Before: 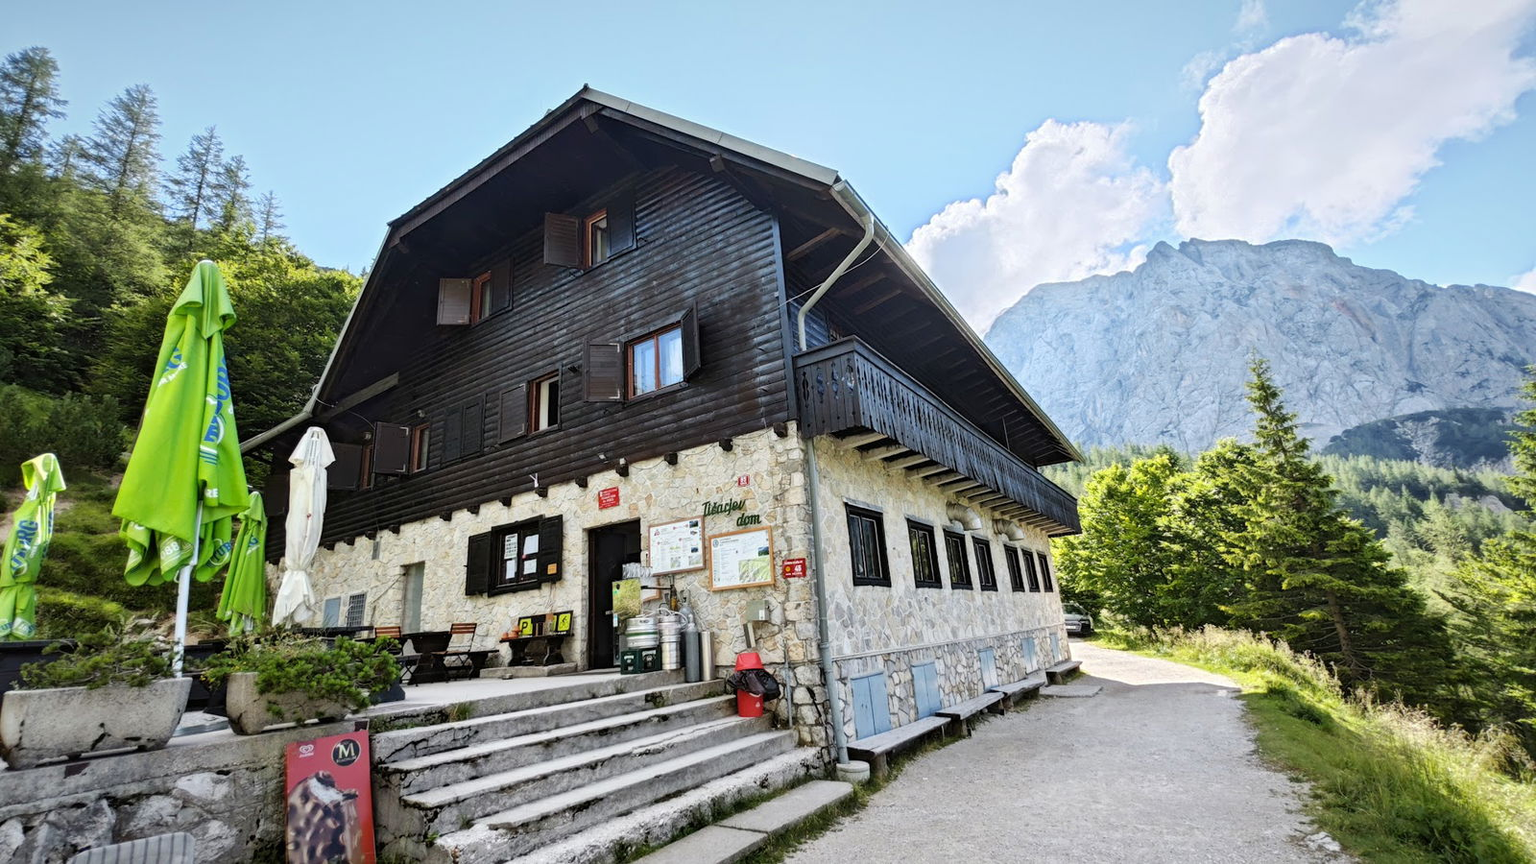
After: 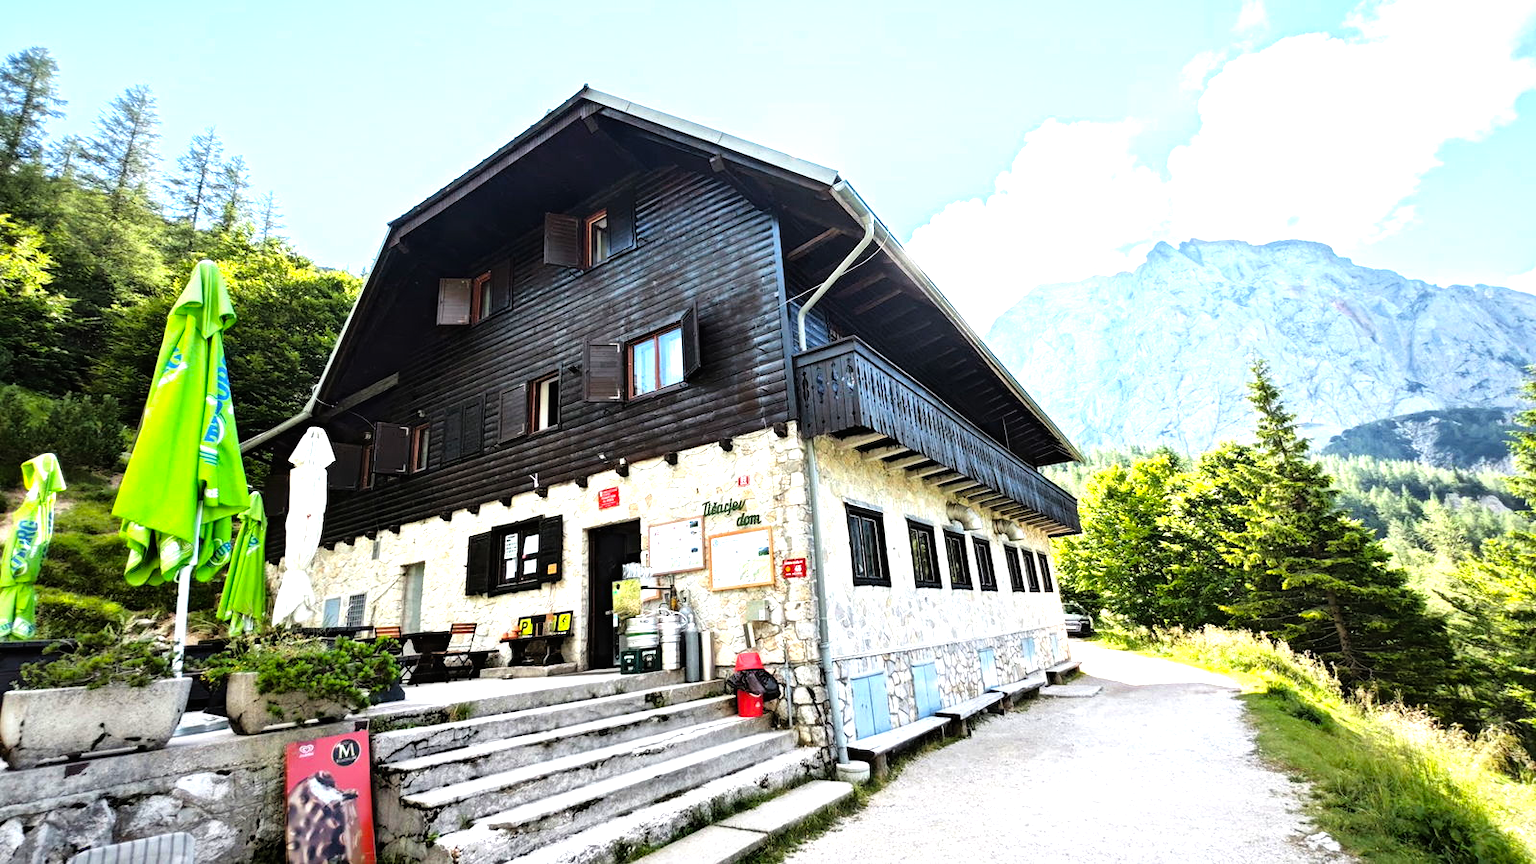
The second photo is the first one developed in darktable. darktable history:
tone equalizer: -8 EV -1.1 EV, -7 EV -1.02 EV, -6 EV -0.856 EV, -5 EV -0.601 EV, -3 EV 0.609 EV, -2 EV 0.869 EV, -1 EV 1 EV, +0 EV 1.06 EV
